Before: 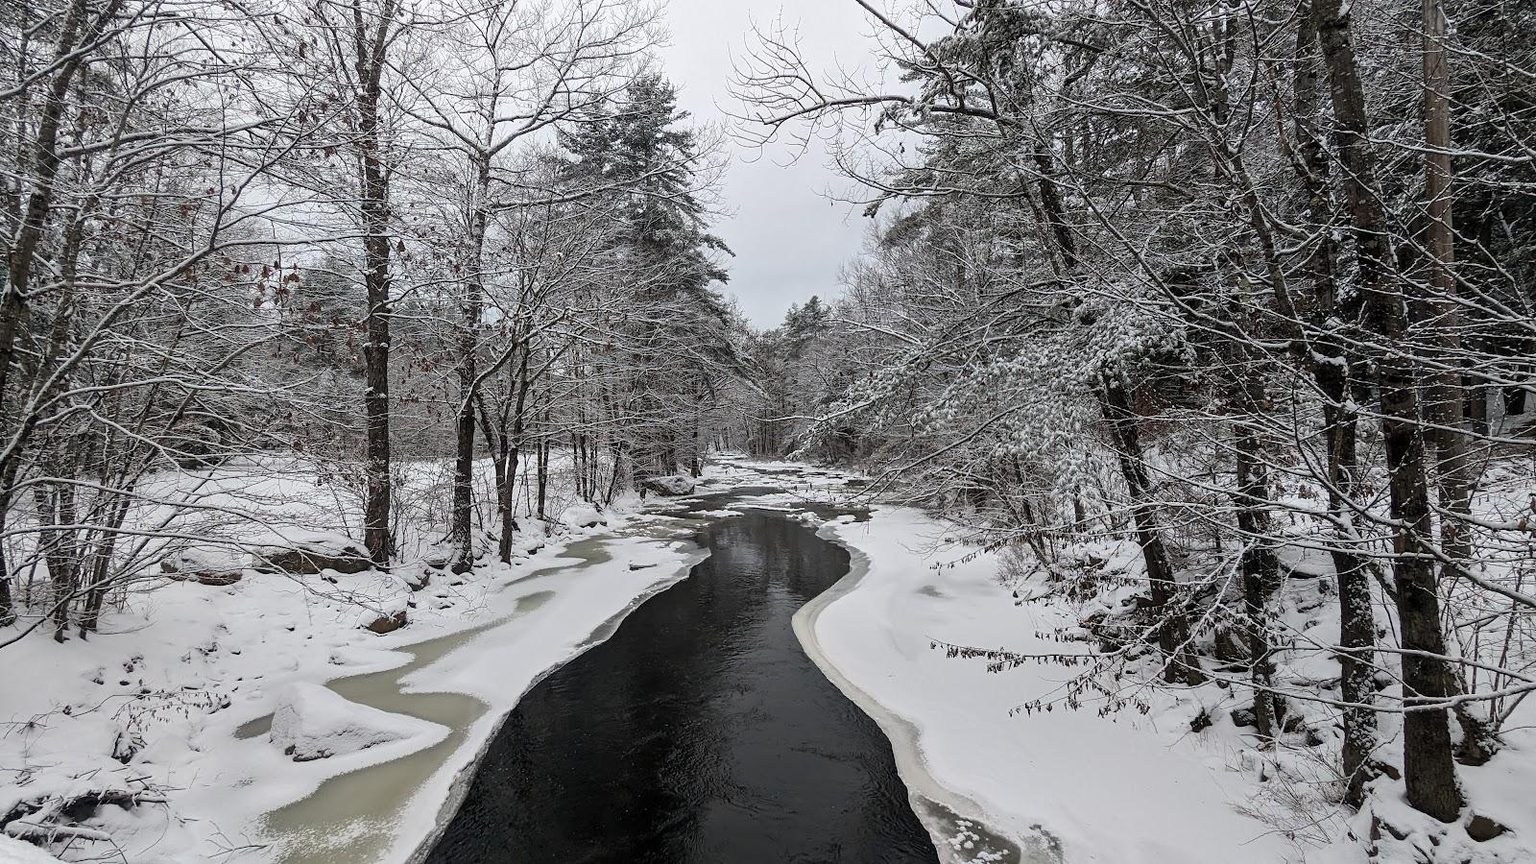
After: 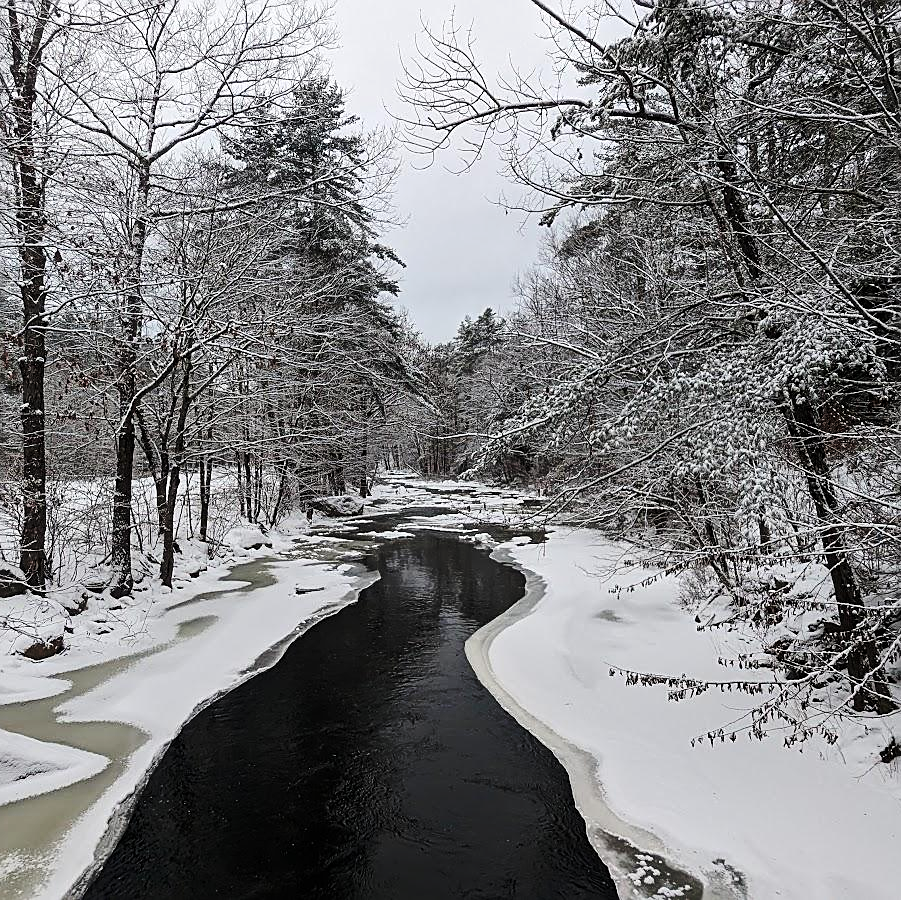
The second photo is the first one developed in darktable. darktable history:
base curve: curves: ch0 [(0, 0) (0.073, 0.04) (0.157, 0.139) (0.492, 0.492) (0.758, 0.758) (1, 1)], preserve colors none
contrast brightness saturation: contrast 0.099, brightness 0.014, saturation 0.018
crop and rotate: left 22.501%, right 21.149%
sharpen: on, module defaults
